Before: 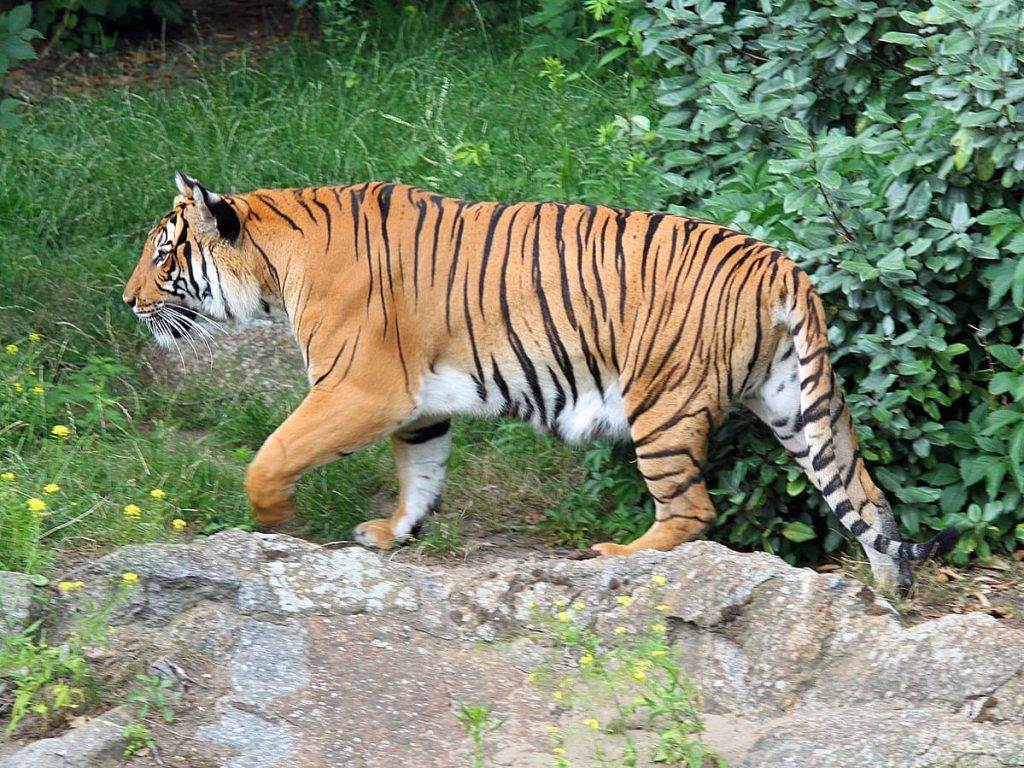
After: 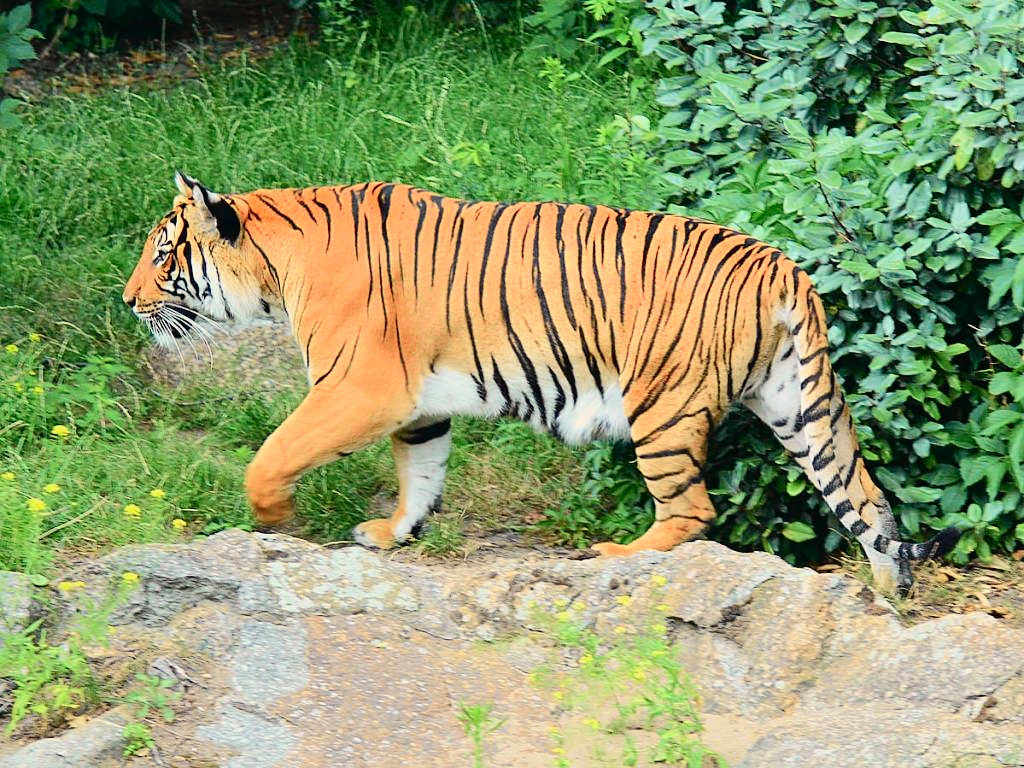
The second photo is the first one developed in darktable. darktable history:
sharpen: amount 0.2
tone curve: curves: ch0 [(0, 0.022) (0.114, 0.083) (0.281, 0.315) (0.447, 0.557) (0.588, 0.711) (0.786, 0.839) (0.999, 0.949)]; ch1 [(0, 0) (0.389, 0.352) (0.458, 0.433) (0.486, 0.474) (0.509, 0.505) (0.535, 0.53) (0.555, 0.557) (0.586, 0.622) (0.677, 0.724) (1, 1)]; ch2 [(0, 0) (0.369, 0.388) (0.449, 0.431) (0.501, 0.5) (0.528, 0.52) (0.561, 0.59) (0.697, 0.721) (1, 1)], color space Lab, independent channels, preserve colors none
white balance: red 1.045, blue 0.932
